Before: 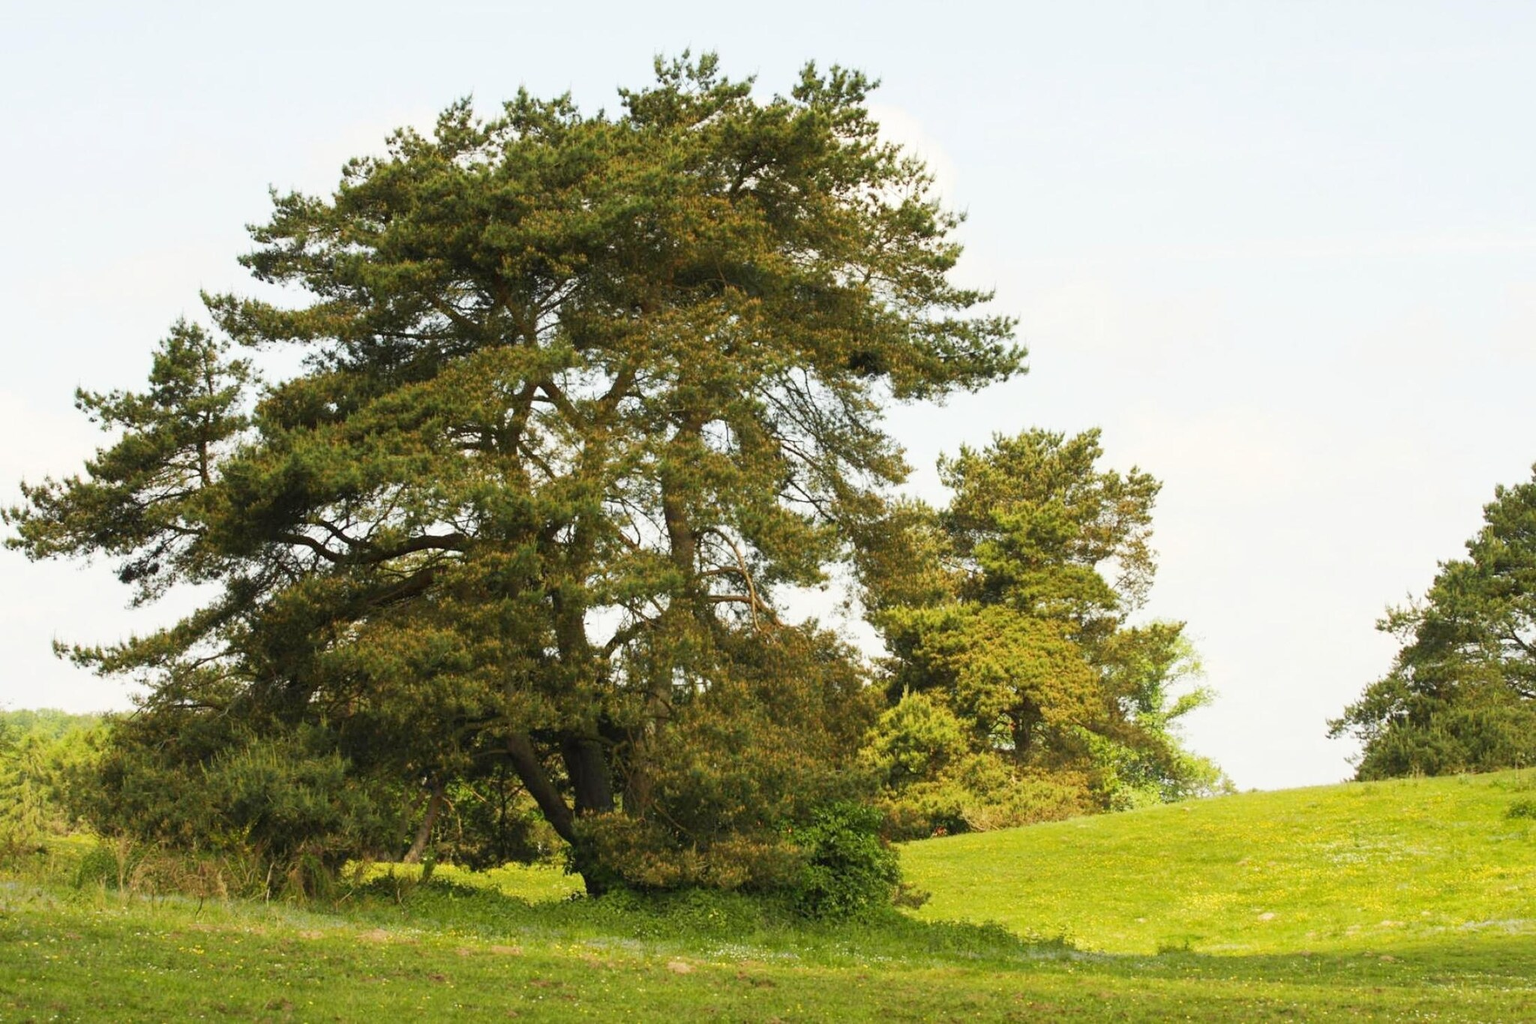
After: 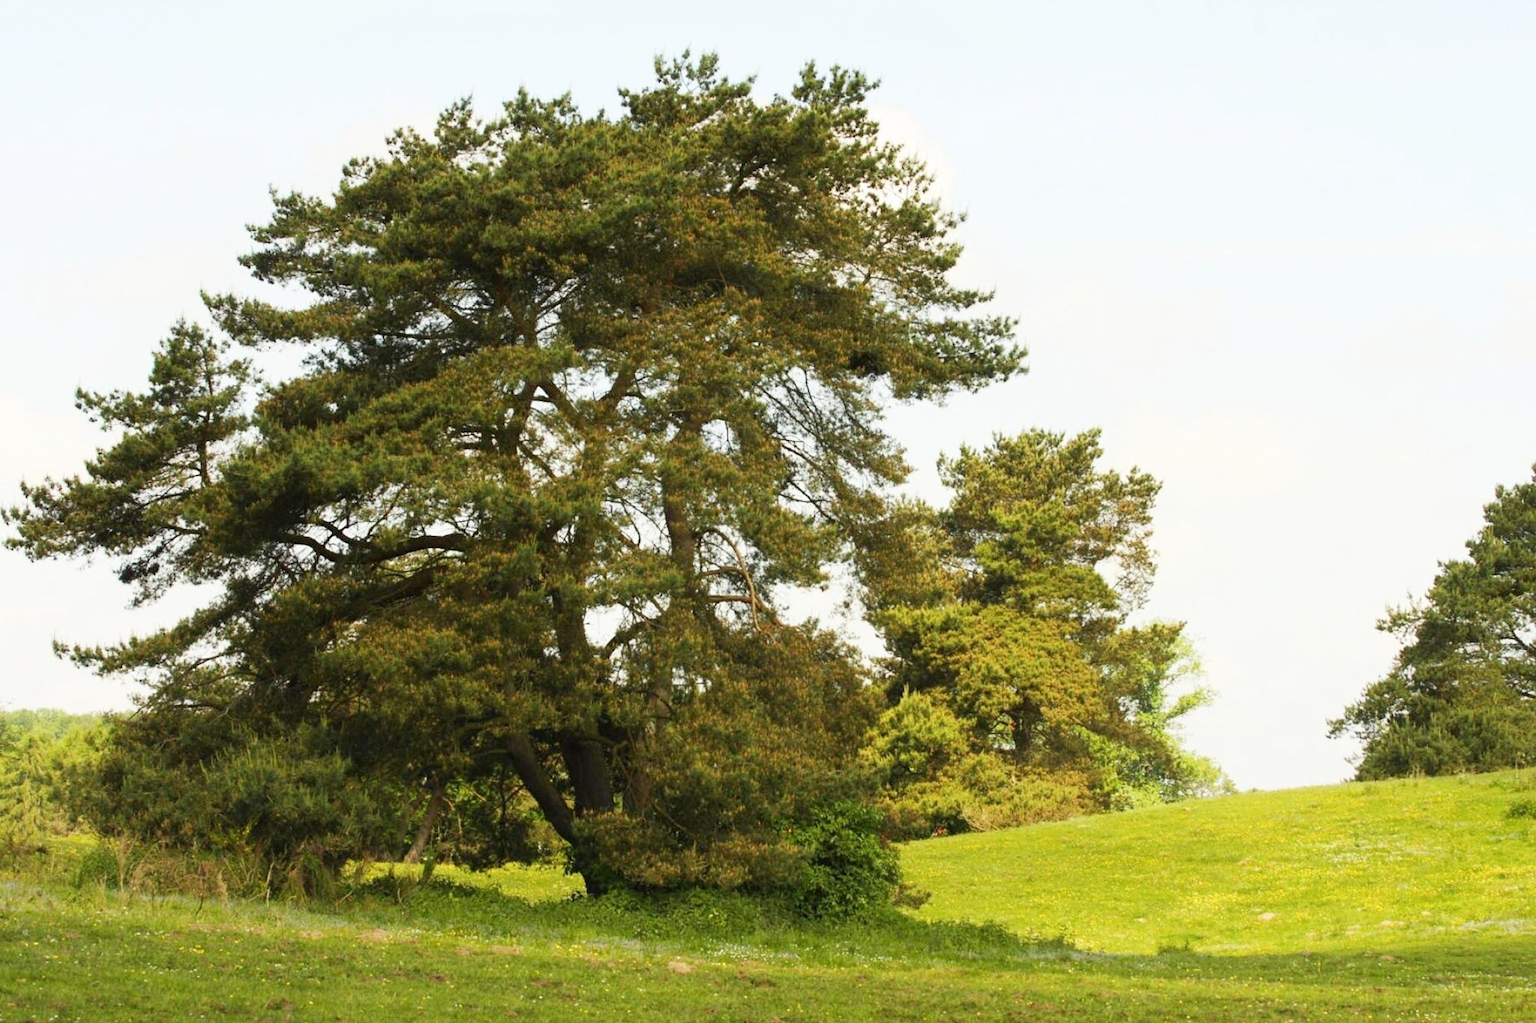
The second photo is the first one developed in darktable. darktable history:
shadows and highlights: shadows -30, highlights 30
color zones: curves: ch0 [(0.068, 0.464) (0.25, 0.5) (0.48, 0.508) (0.75, 0.536) (0.886, 0.476) (0.967, 0.456)]; ch1 [(0.066, 0.456) (0.25, 0.5) (0.616, 0.508) (0.746, 0.56) (0.934, 0.444)]
